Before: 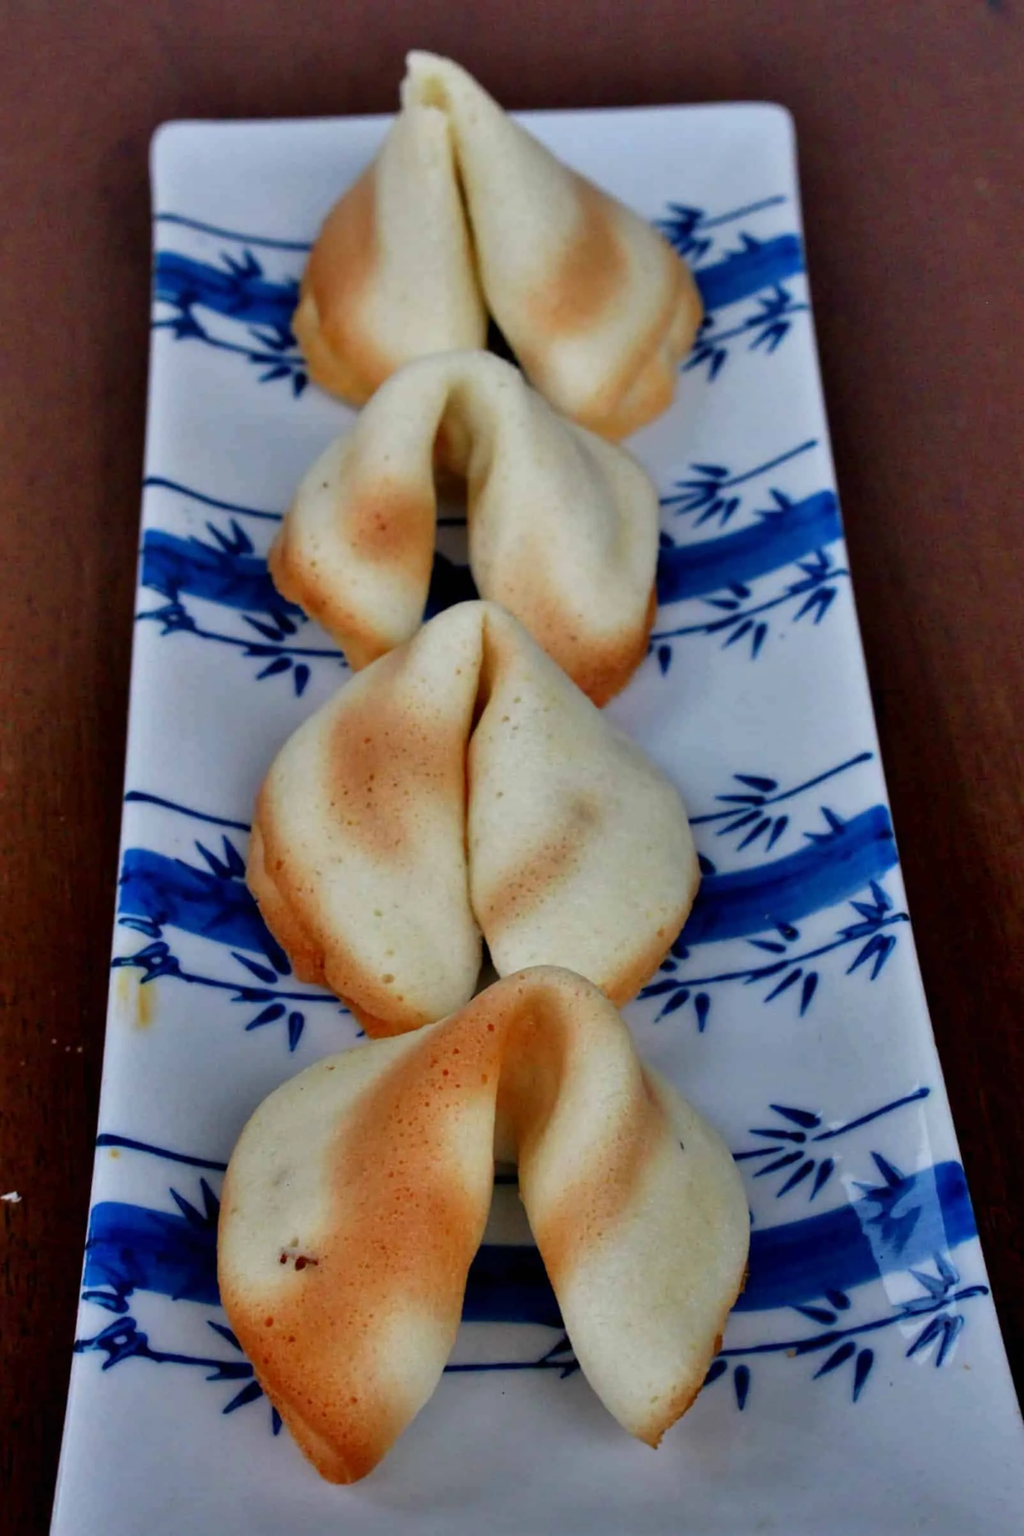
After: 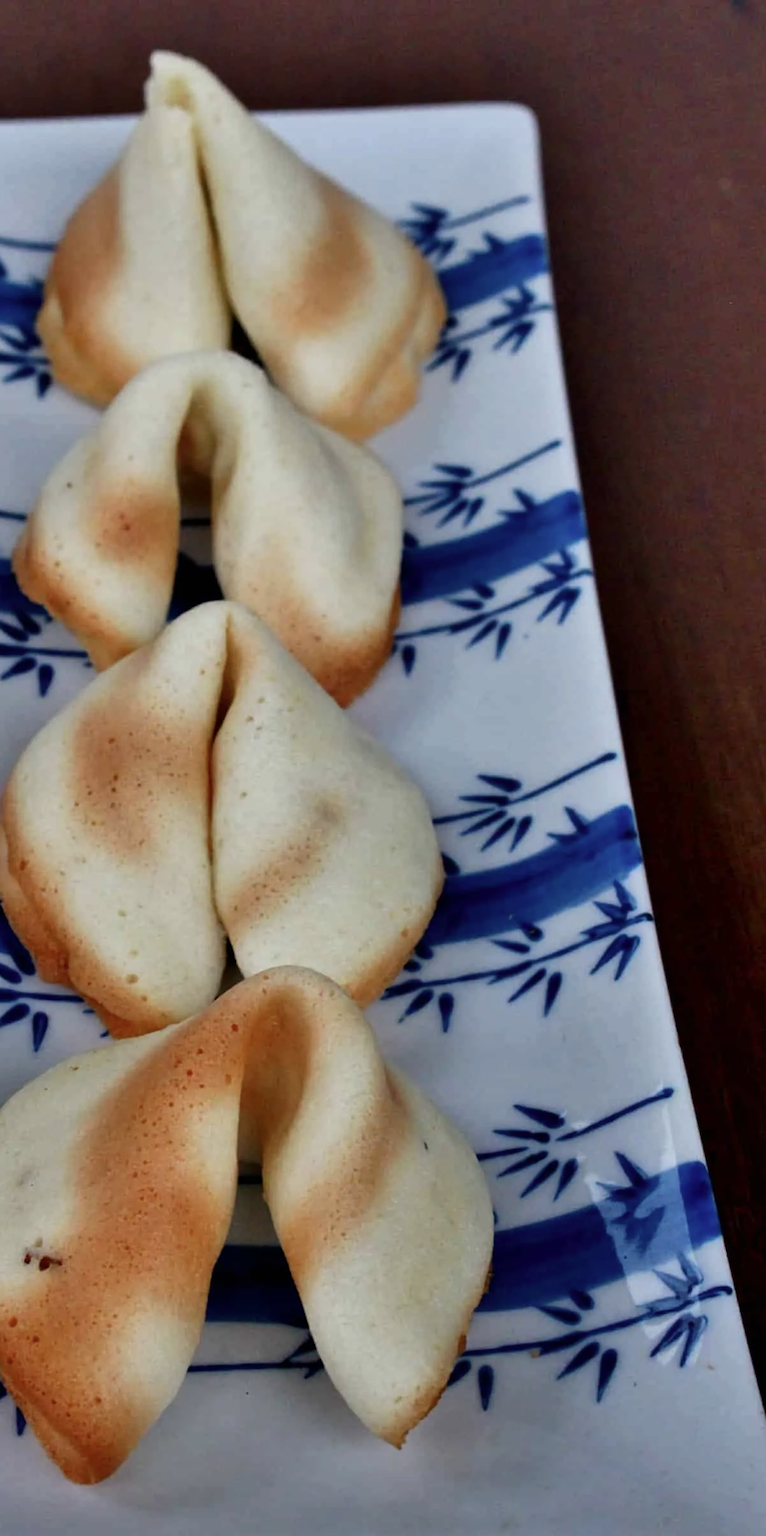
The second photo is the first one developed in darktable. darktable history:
contrast brightness saturation: contrast 0.11, saturation -0.171
crop and rotate: left 25.092%
